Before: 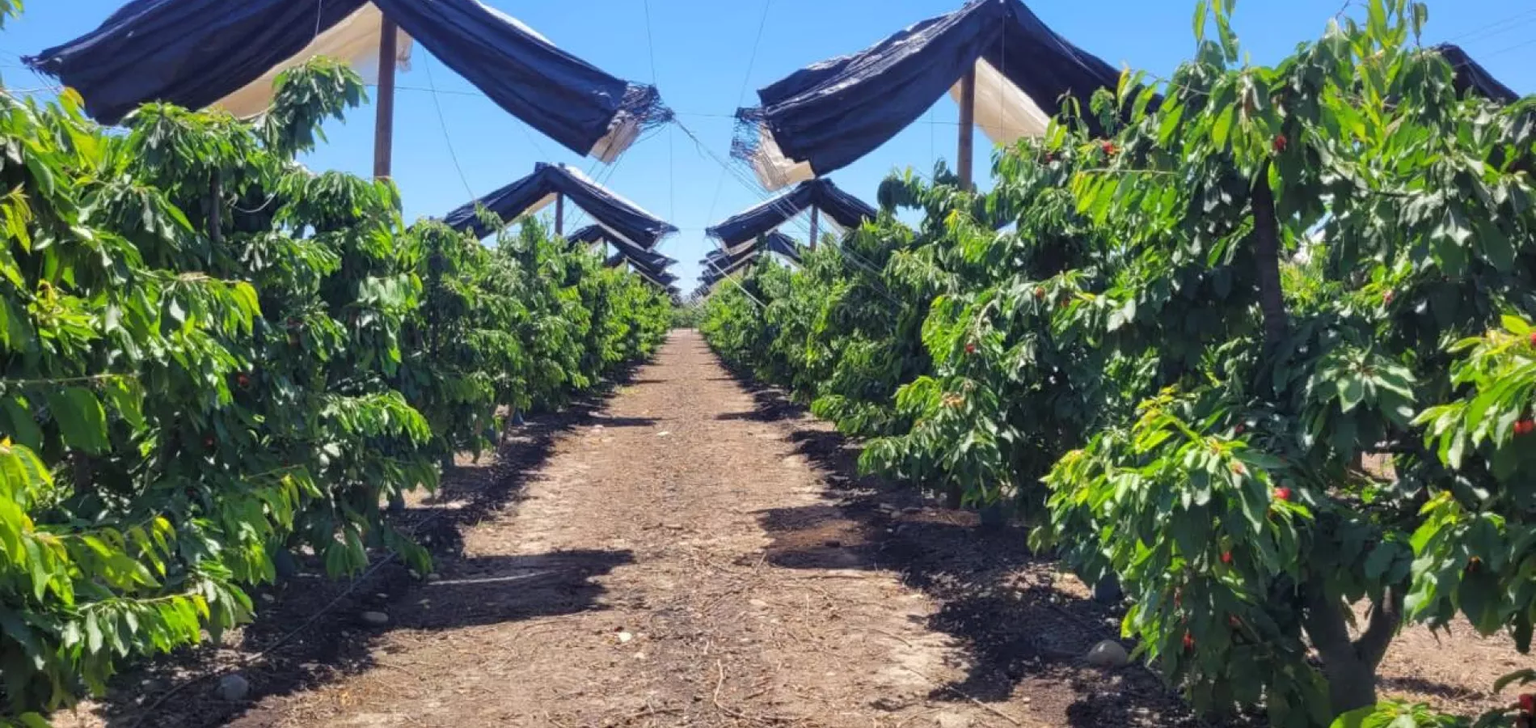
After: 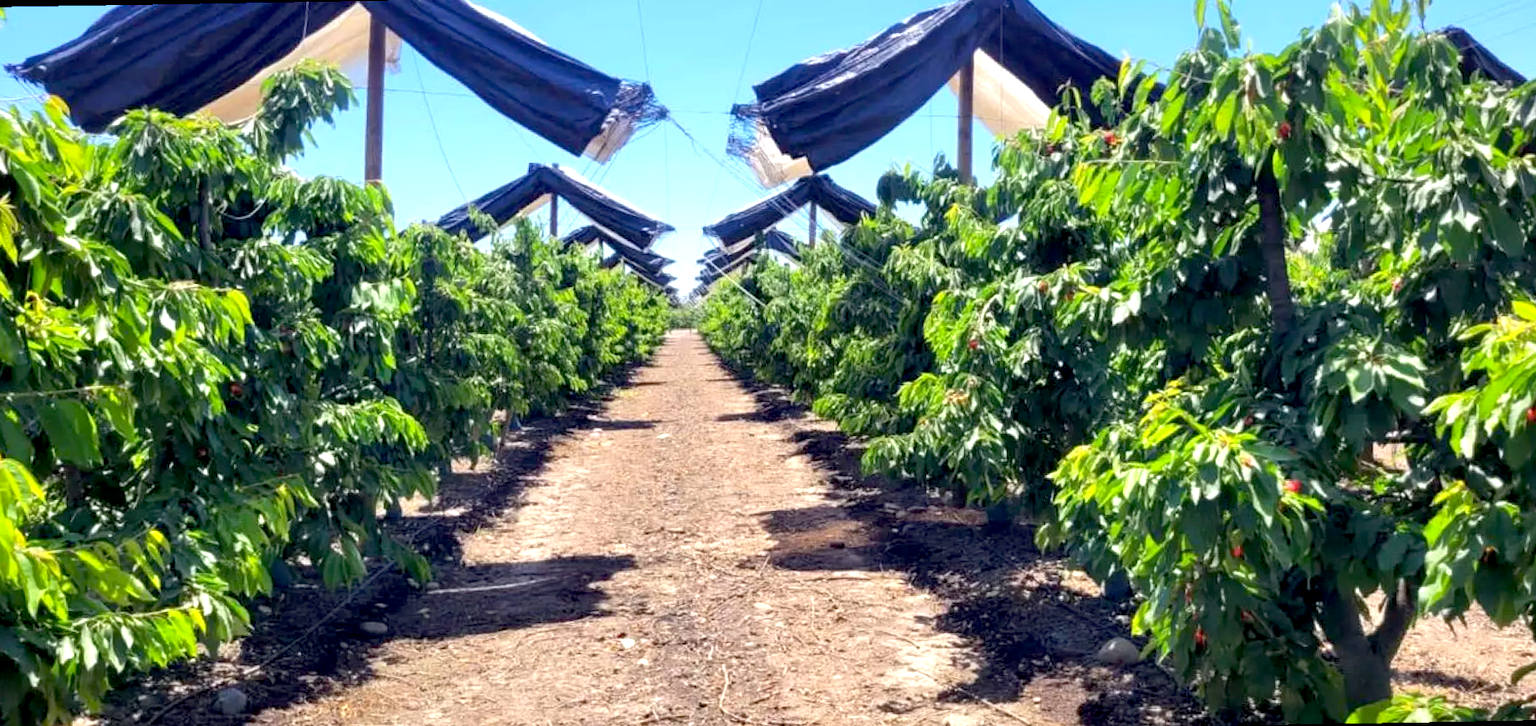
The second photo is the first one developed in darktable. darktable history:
rotate and perspective: rotation -1°, crop left 0.011, crop right 0.989, crop top 0.025, crop bottom 0.975
exposure: black level correction 0.012, exposure 0.7 EV, compensate exposure bias true, compensate highlight preservation false
